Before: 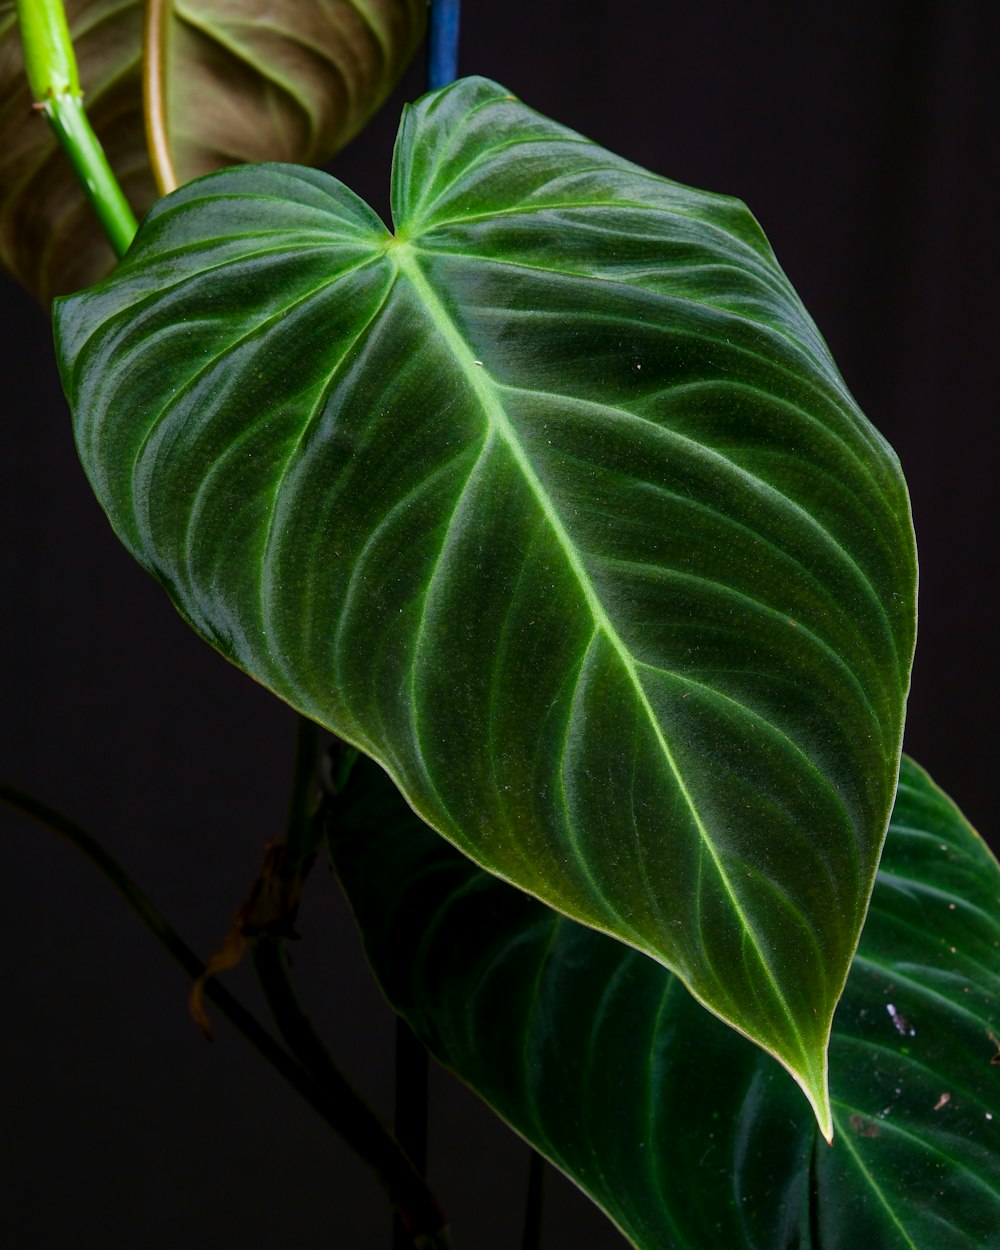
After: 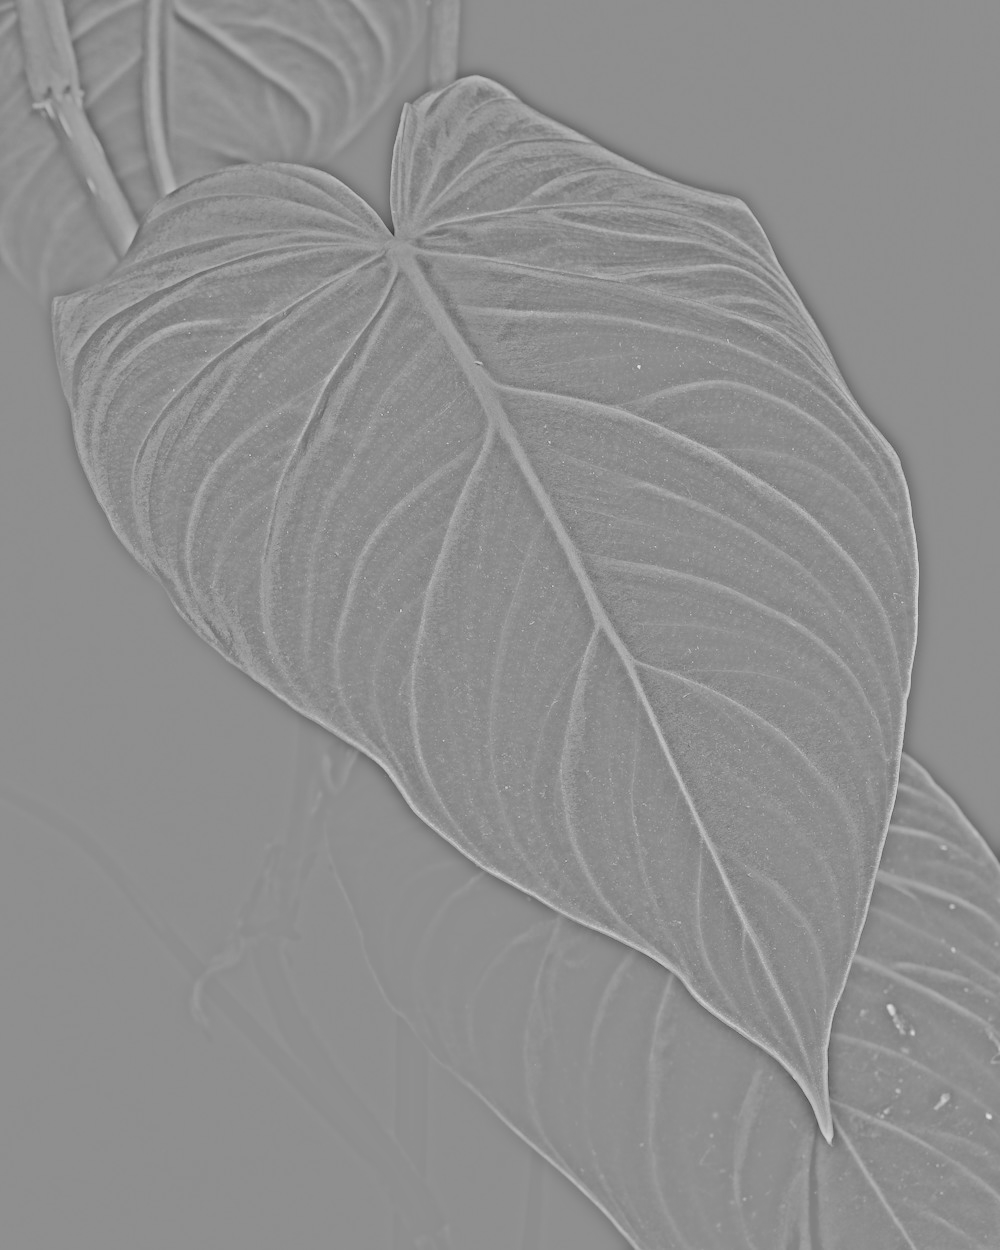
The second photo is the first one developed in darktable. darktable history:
highpass: sharpness 25.84%, contrast boost 14.94%
tone curve: curves: ch0 [(0, 0) (0.003, 0.005) (0.011, 0.011) (0.025, 0.022) (0.044, 0.038) (0.069, 0.062) (0.1, 0.091) (0.136, 0.128) (0.177, 0.183) (0.224, 0.246) (0.277, 0.325) (0.335, 0.403) (0.399, 0.473) (0.468, 0.557) (0.543, 0.638) (0.623, 0.709) (0.709, 0.782) (0.801, 0.847) (0.898, 0.923) (1, 1)], preserve colors none
